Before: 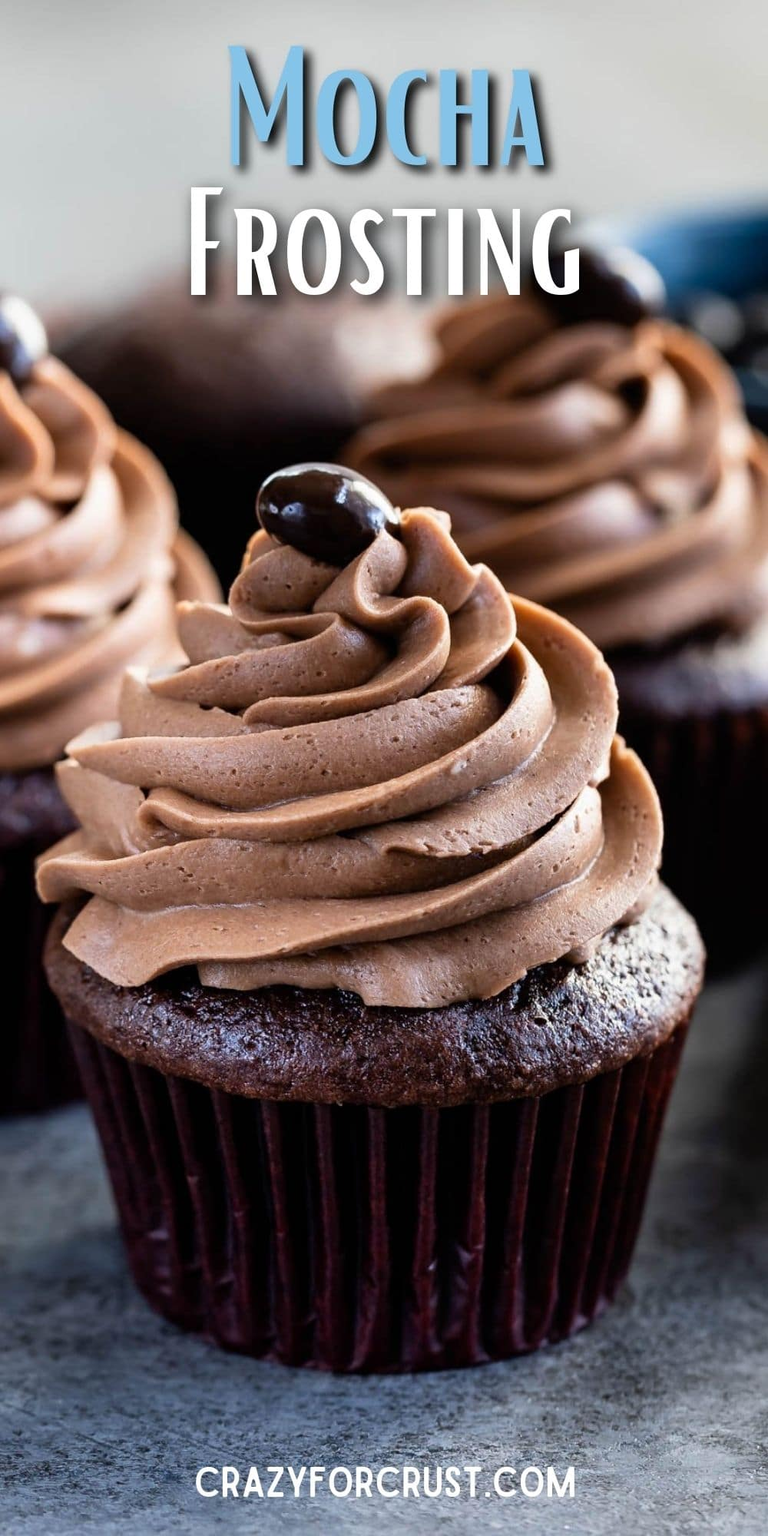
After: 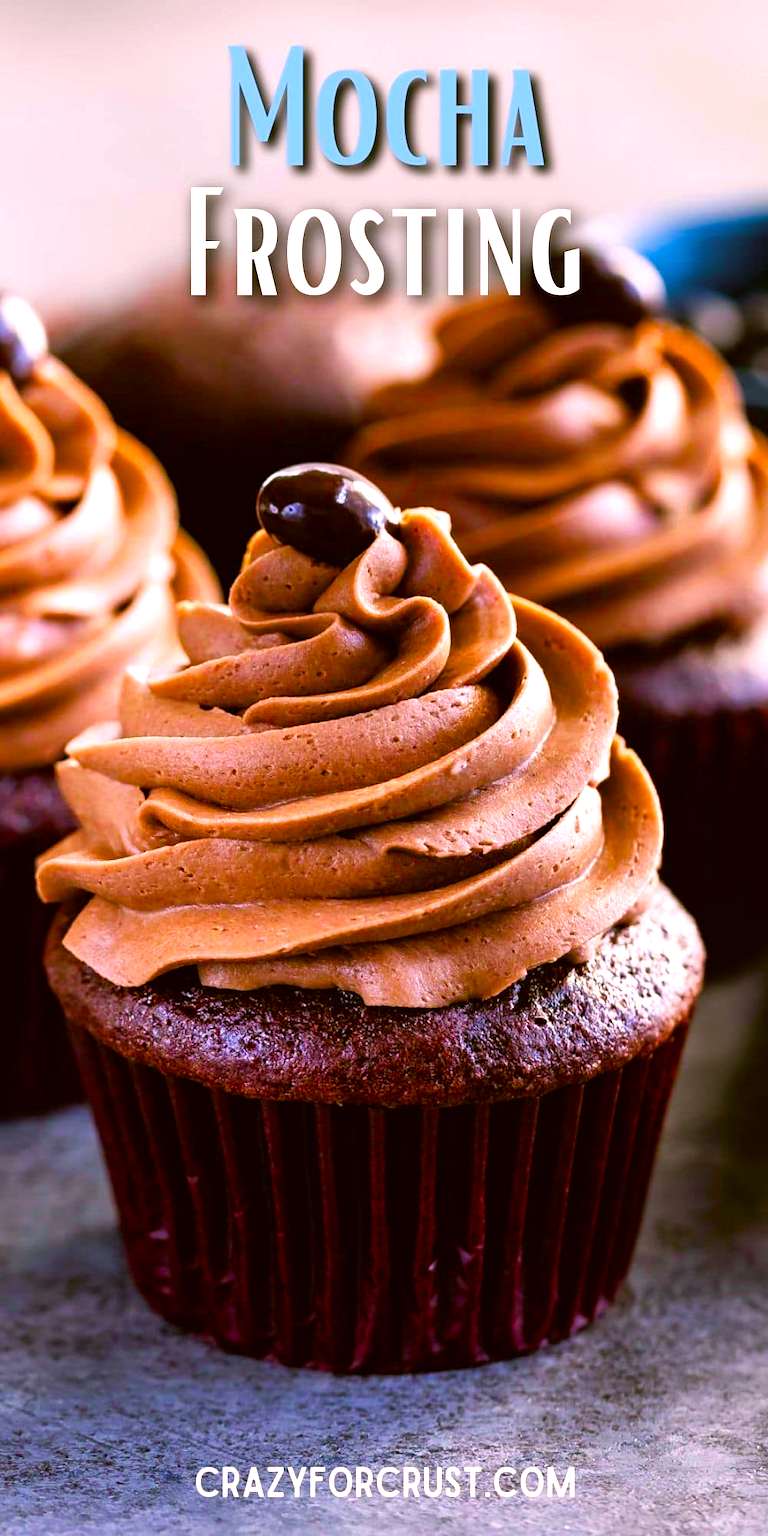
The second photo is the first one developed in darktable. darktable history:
color balance rgb: linear chroma grading › shadows 10%, linear chroma grading › highlights 10%, linear chroma grading › global chroma 15%, linear chroma grading › mid-tones 15%, perceptual saturation grading › global saturation 40%, perceptual saturation grading › highlights -25%, perceptual saturation grading › mid-tones 35%, perceptual saturation grading › shadows 35%, perceptual brilliance grading › global brilliance 11.29%, global vibrance 11.29%
white balance: red 1.004, blue 1.096
color correction: highlights a* 8.98, highlights b* 15.09, shadows a* -0.49, shadows b* 26.52
